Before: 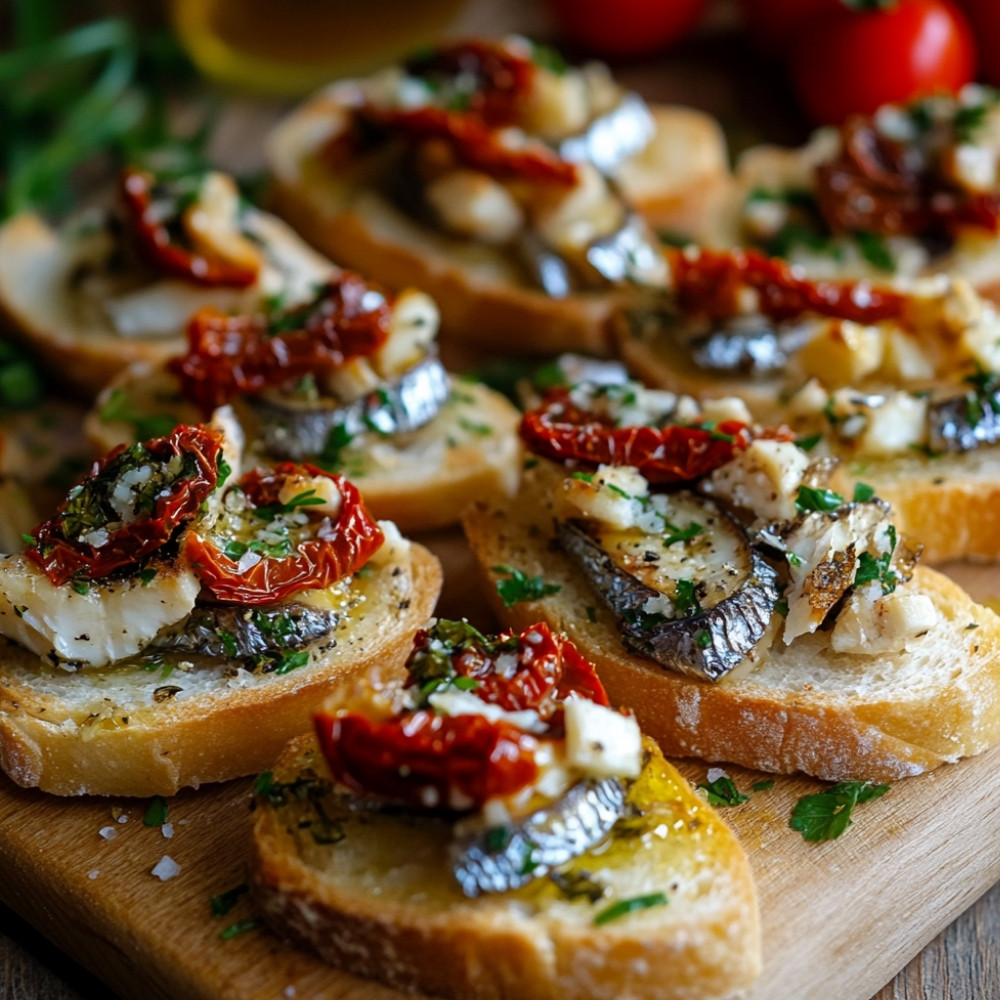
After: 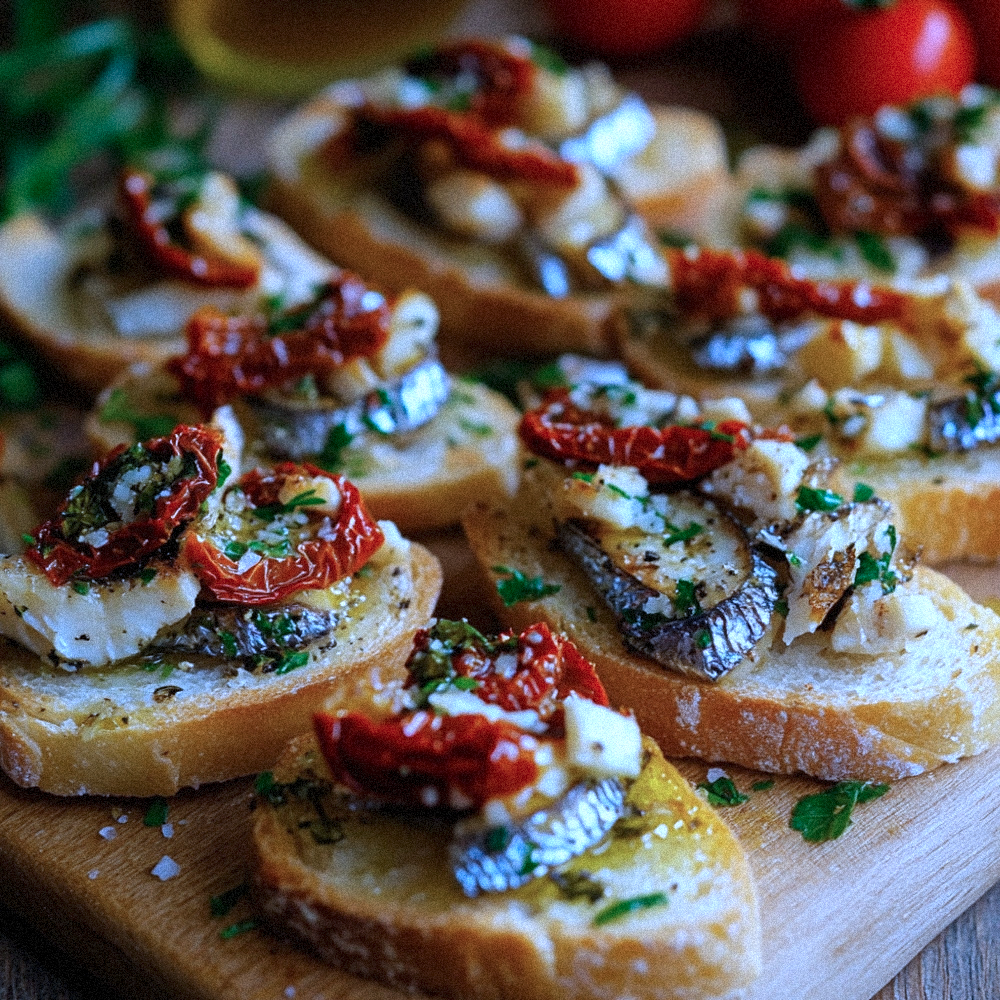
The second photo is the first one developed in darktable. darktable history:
grain: coarseness 9.38 ISO, strength 34.99%, mid-tones bias 0%
color calibration: illuminant as shot in camera, adaptation linear Bradford (ICC v4), x 0.406, y 0.405, temperature 3570.35 K, saturation algorithm version 1 (2020)
